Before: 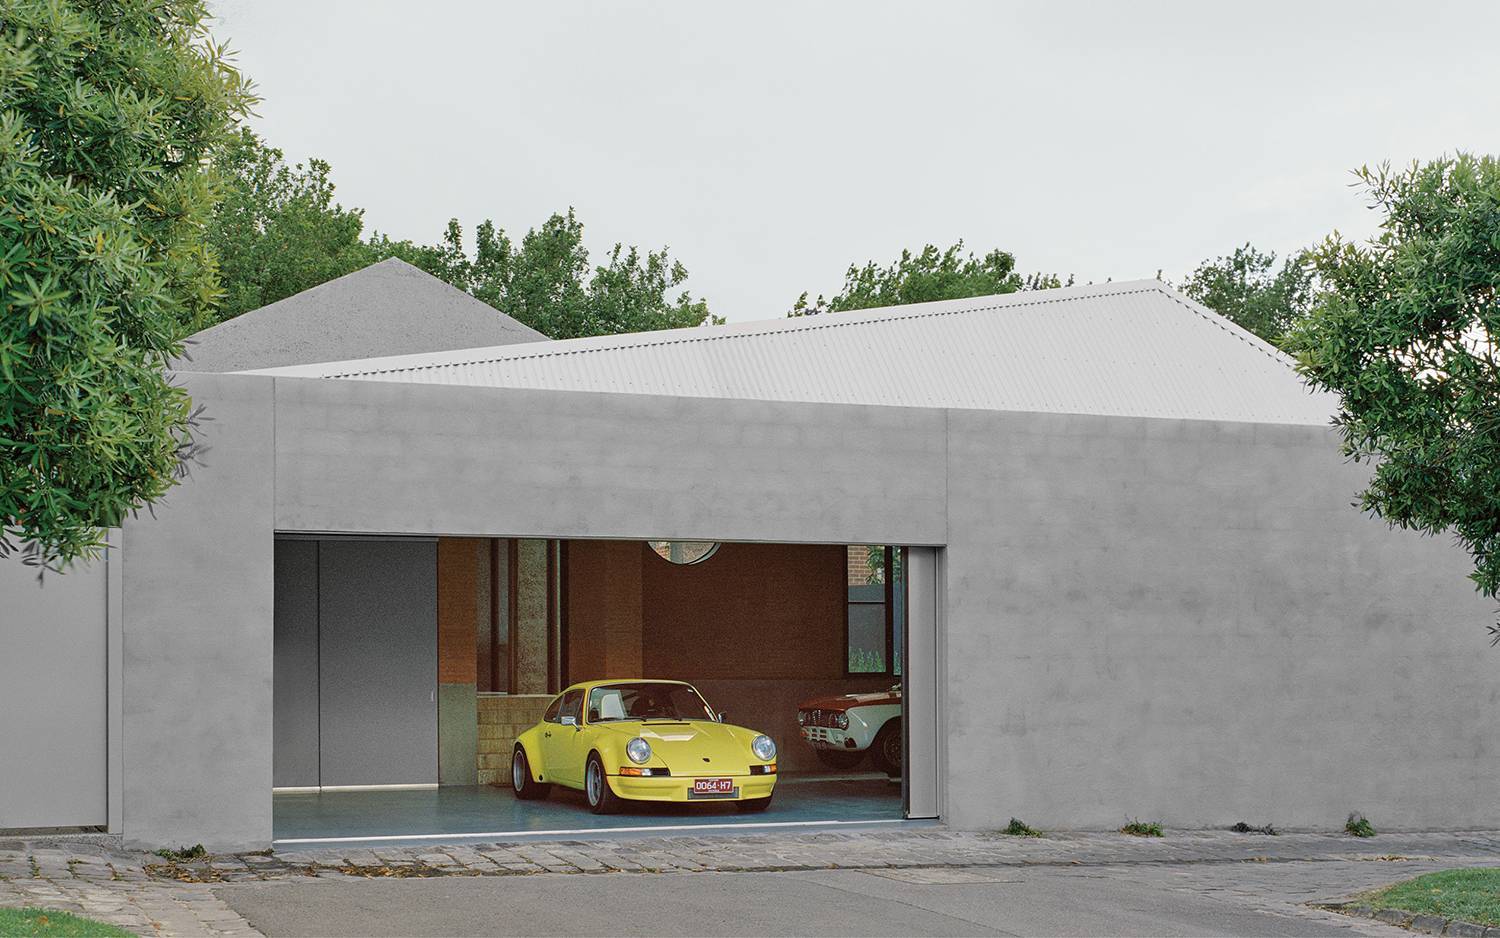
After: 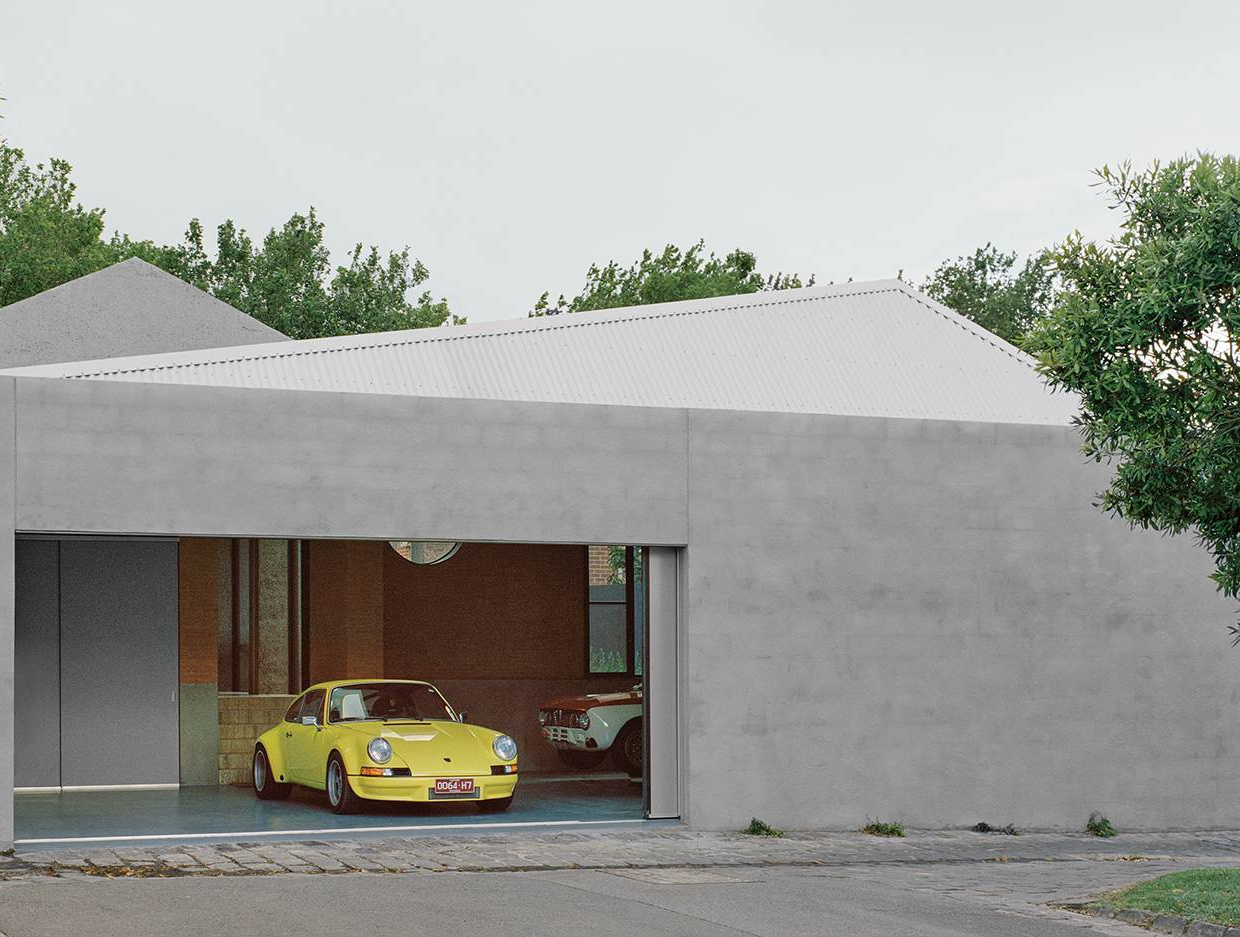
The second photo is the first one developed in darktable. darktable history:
crop: left 17.304%, bottom 0.022%
